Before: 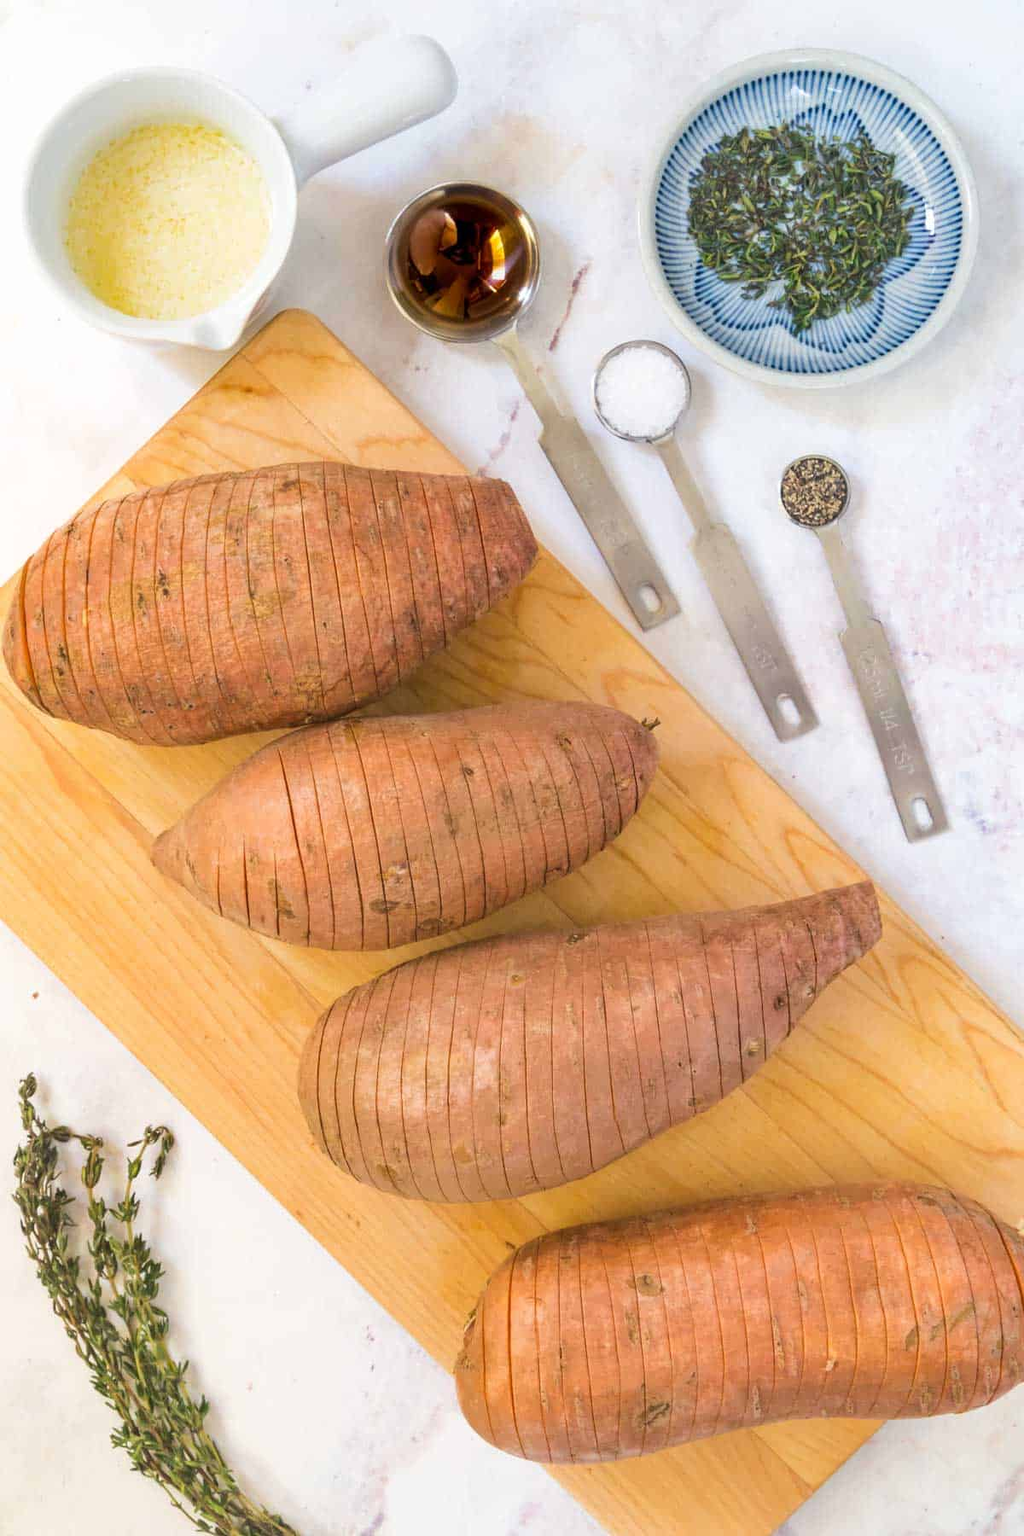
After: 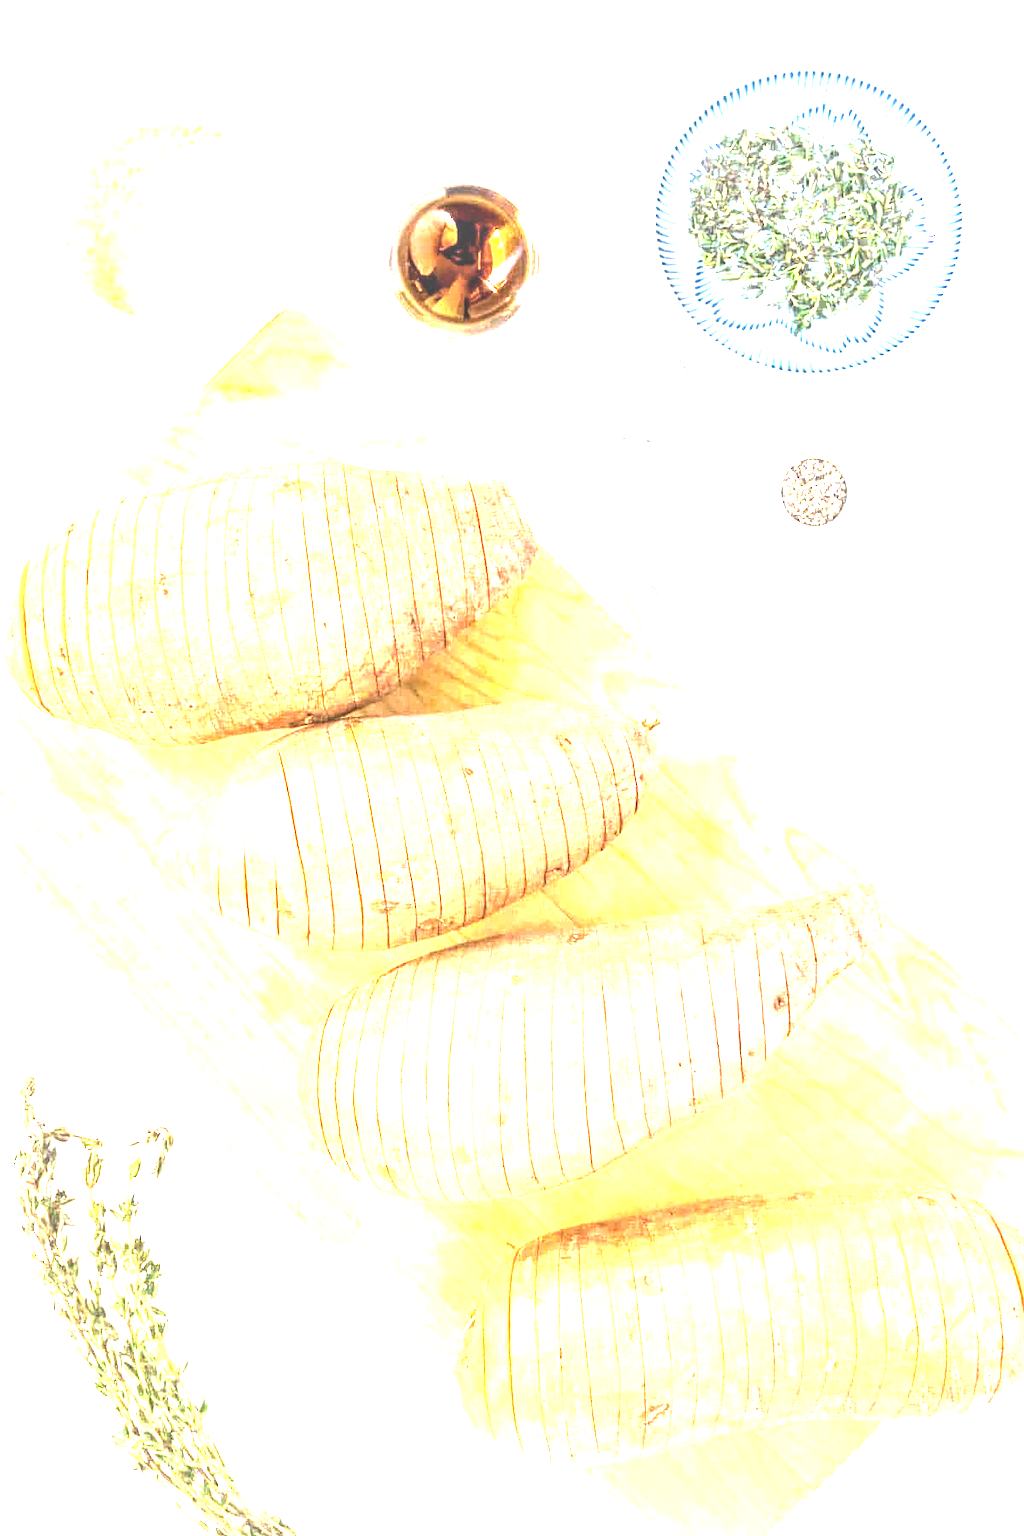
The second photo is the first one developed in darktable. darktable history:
local contrast: on, module defaults
exposure: black level correction 0, exposure 1.613 EV, compensate exposure bias true, compensate highlight preservation false
tone equalizer: -8 EV -1.11 EV, -7 EV -0.996 EV, -6 EV -0.888 EV, -5 EV -0.605 EV, -3 EV 0.544 EV, -2 EV 0.851 EV, -1 EV 1.01 EV, +0 EV 1.05 EV, edges refinement/feathering 500, mask exposure compensation -1.57 EV, preserve details no
